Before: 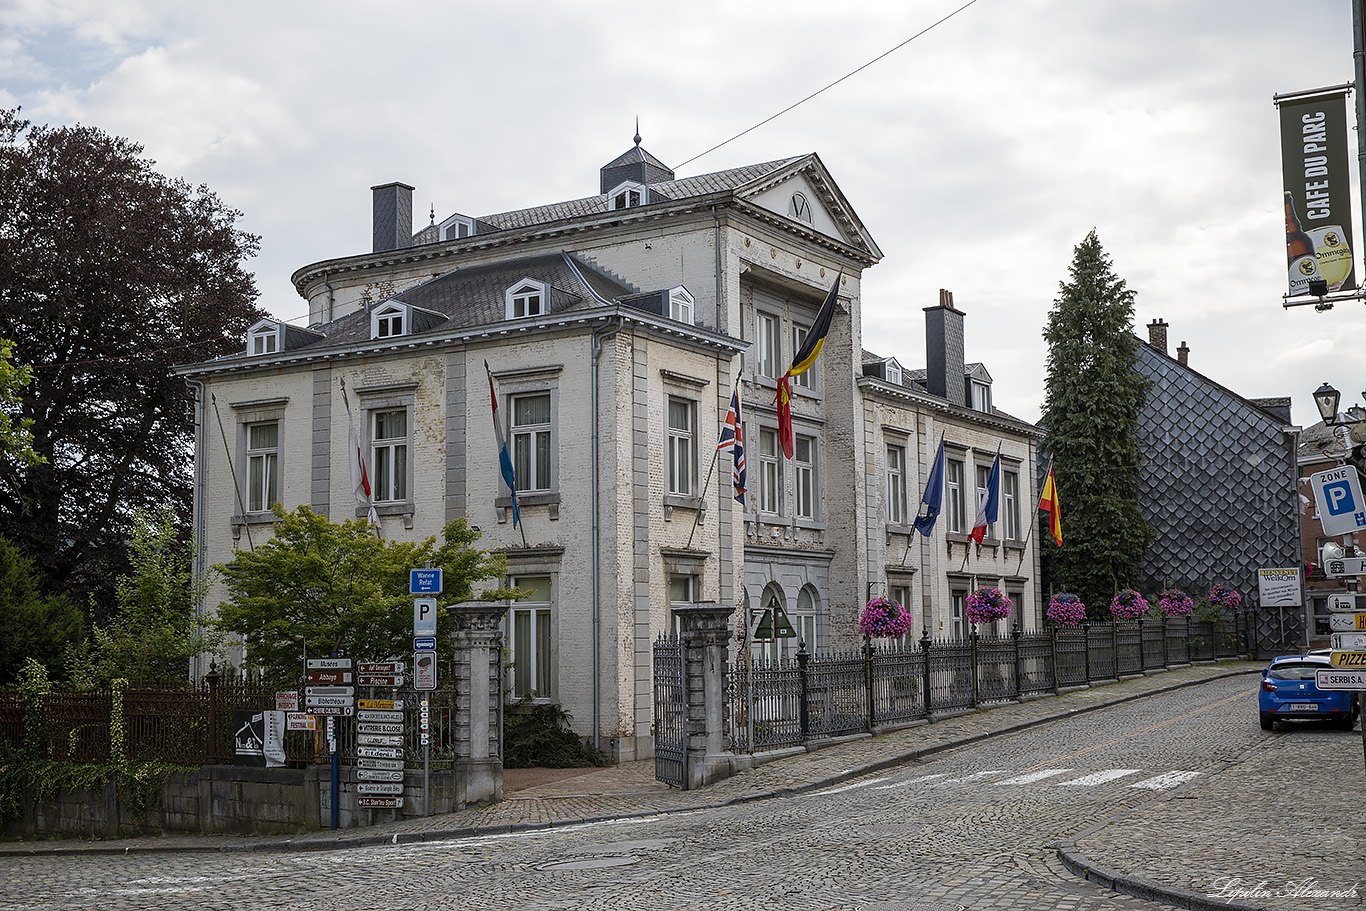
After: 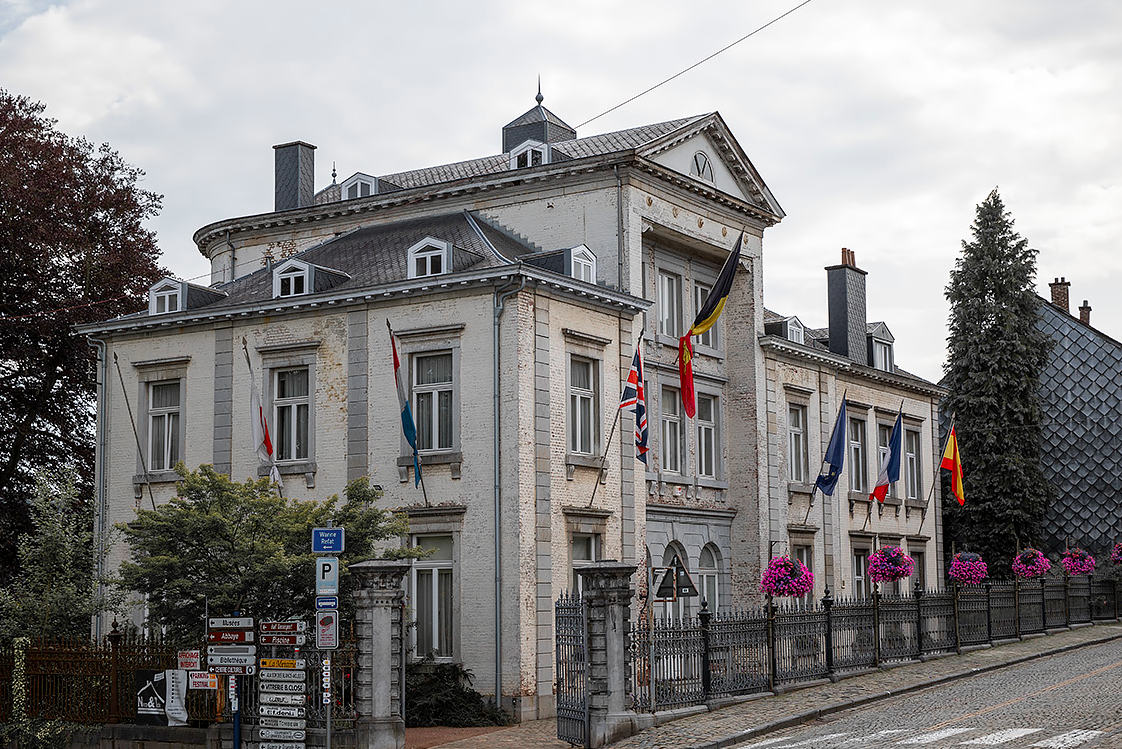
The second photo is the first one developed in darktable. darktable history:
color zones: curves: ch1 [(0, 0.679) (0.143, 0.647) (0.286, 0.261) (0.378, -0.011) (0.571, 0.396) (0.714, 0.399) (0.857, 0.406) (1, 0.679)]
crop and rotate: left 7.196%, top 4.574%, right 10.605%, bottom 13.178%
